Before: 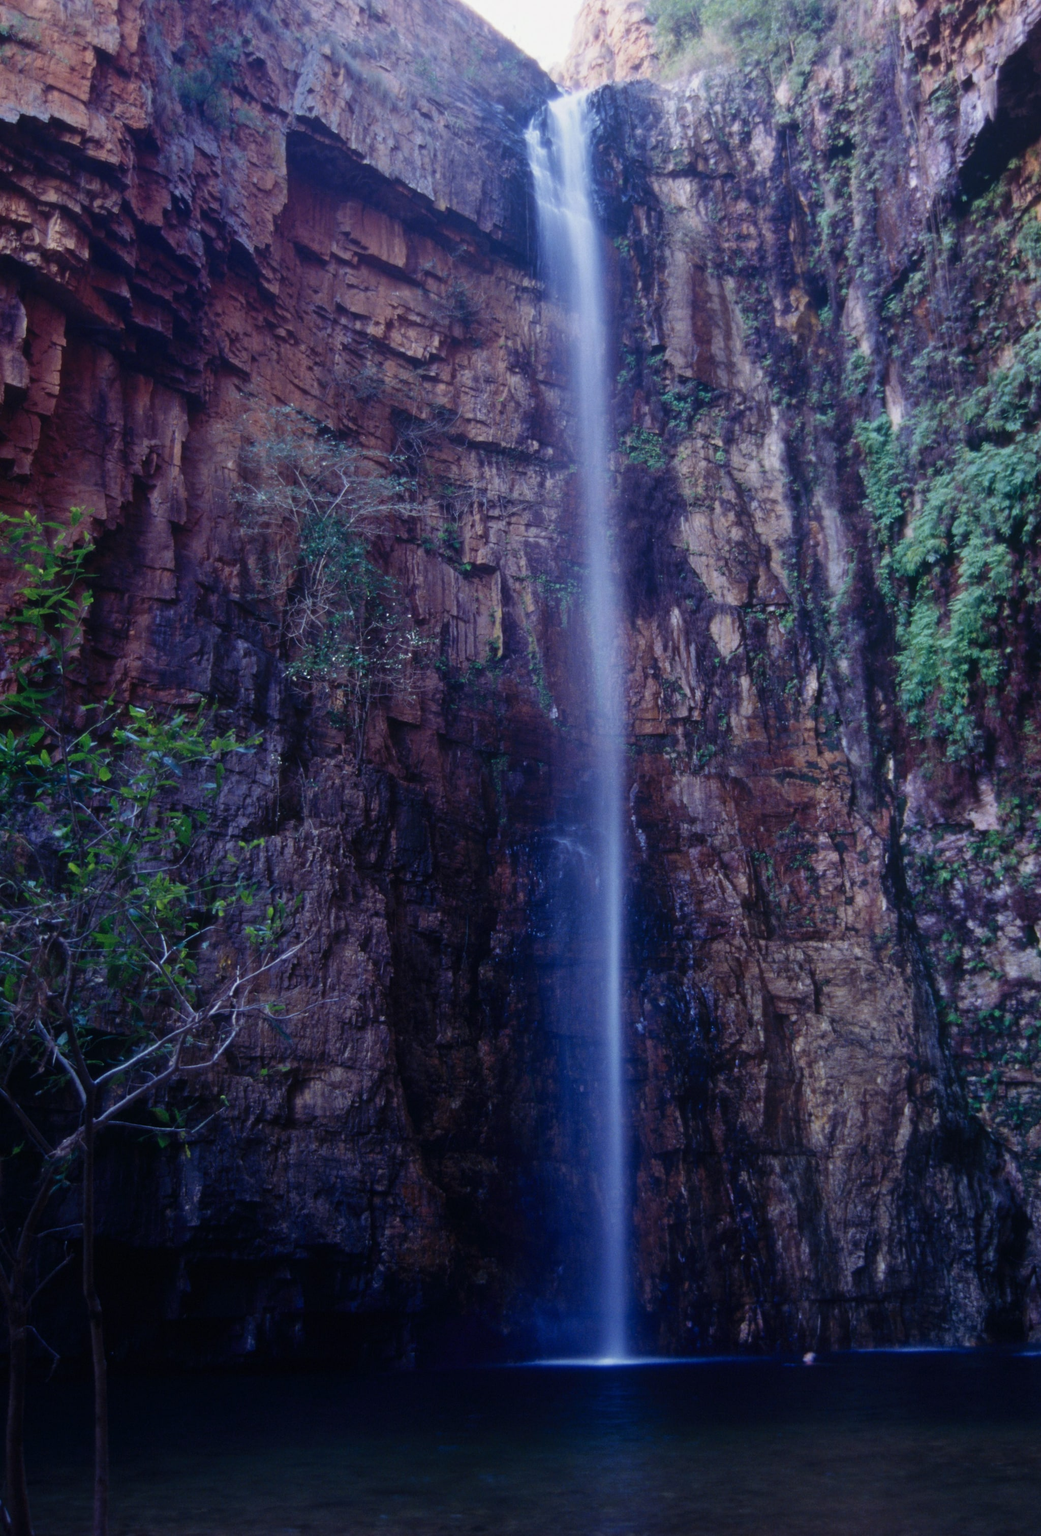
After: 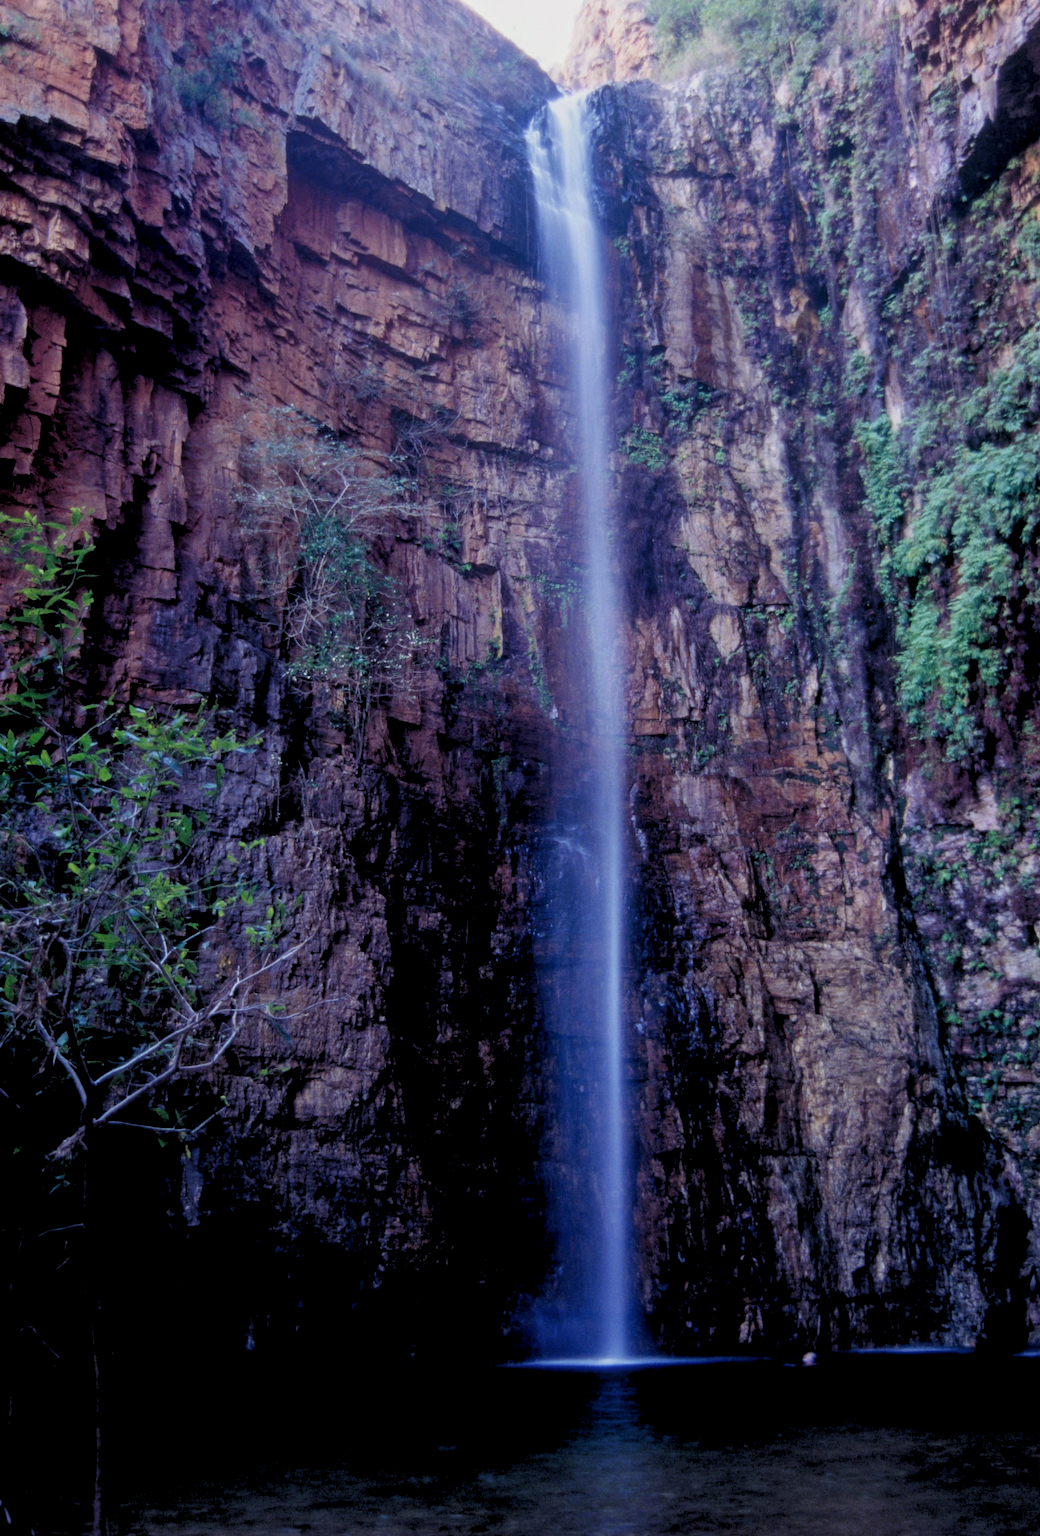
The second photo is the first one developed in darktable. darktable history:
local contrast: on, module defaults
rgb levels: preserve colors sum RGB, levels [[0.038, 0.433, 0.934], [0, 0.5, 1], [0, 0.5, 1]]
